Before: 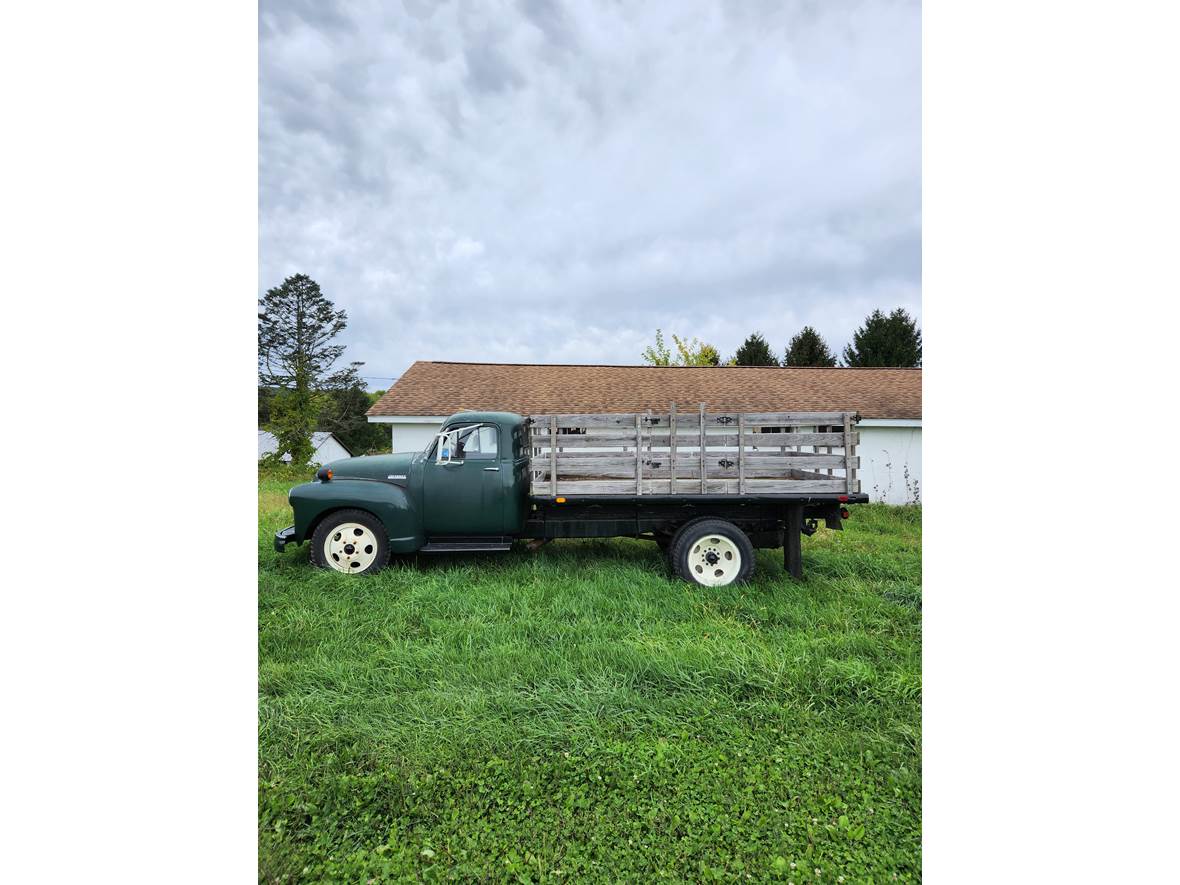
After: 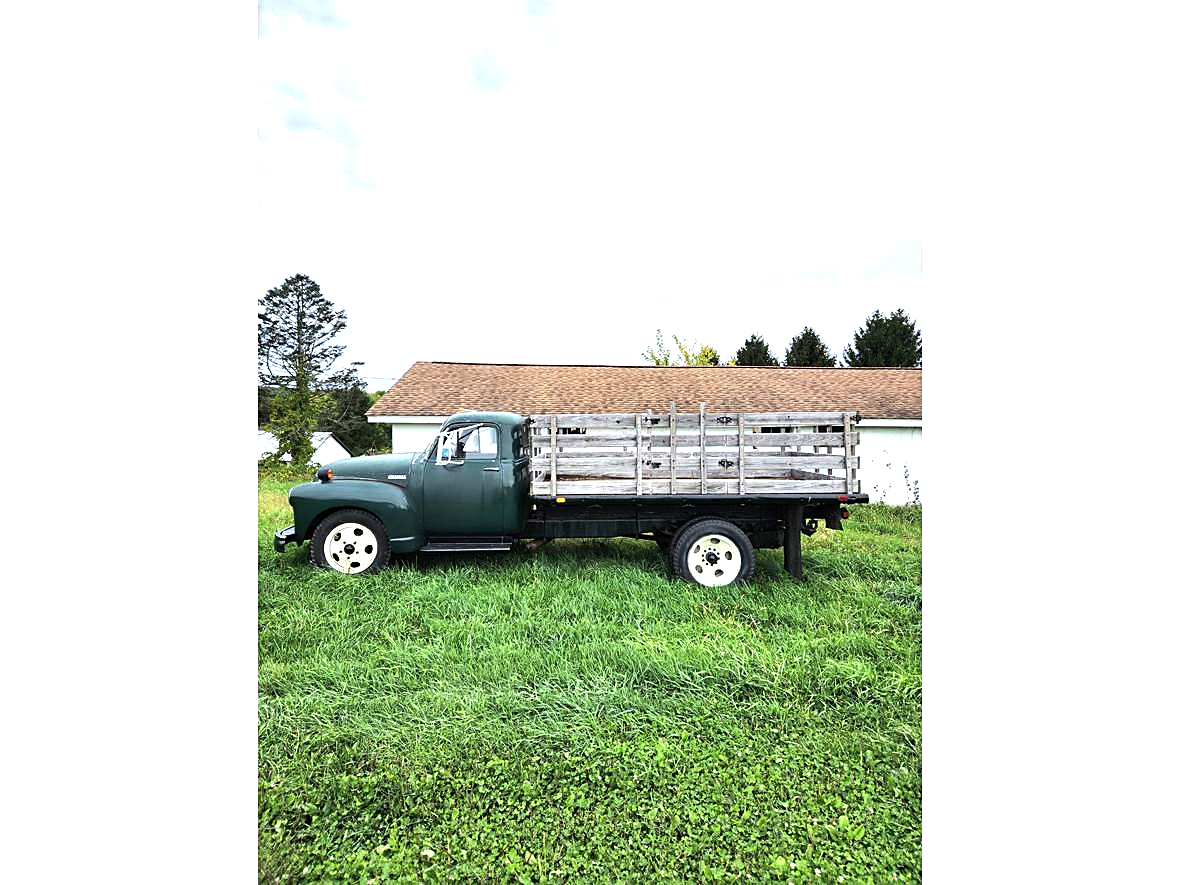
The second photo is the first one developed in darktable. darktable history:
sharpen: on, module defaults
tone equalizer: -8 EV -0.417 EV, -7 EV -0.389 EV, -6 EV -0.333 EV, -5 EV -0.222 EV, -3 EV 0.222 EV, -2 EV 0.333 EV, -1 EV 0.389 EV, +0 EV 0.417 EV, edges refinement/feathering 500, mask exposure compensation -1.57 EV, preserve details no
contrast brightness saturation: saturation -0.05
exposure: exposure 0.657 EV, compensate highlight preservation false
